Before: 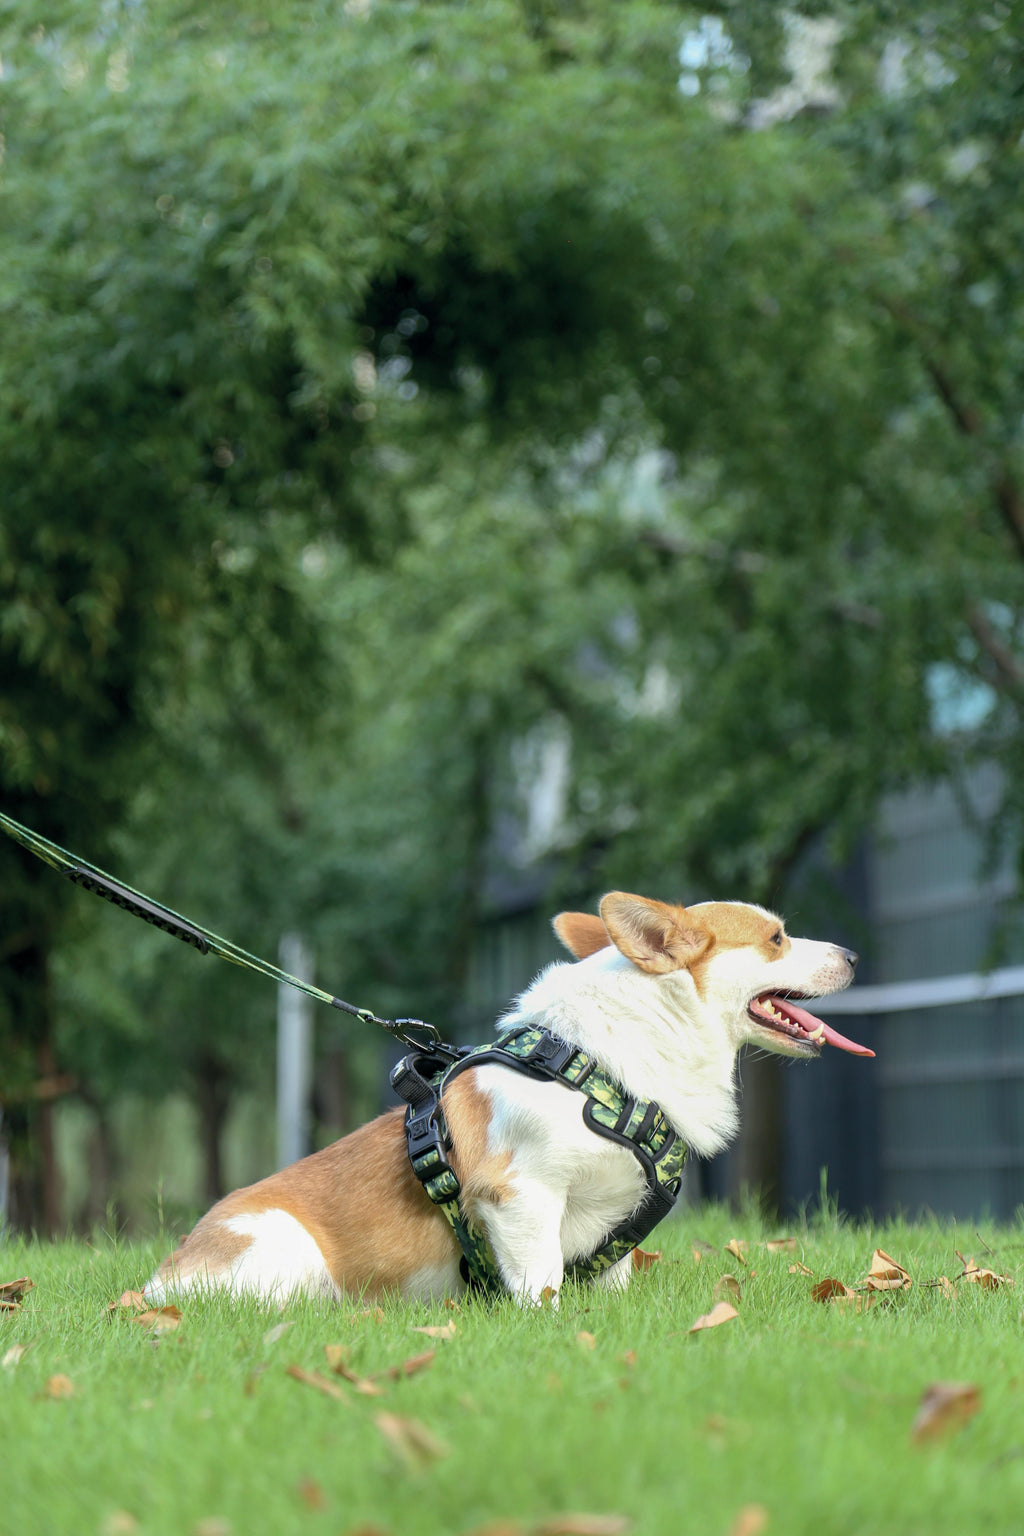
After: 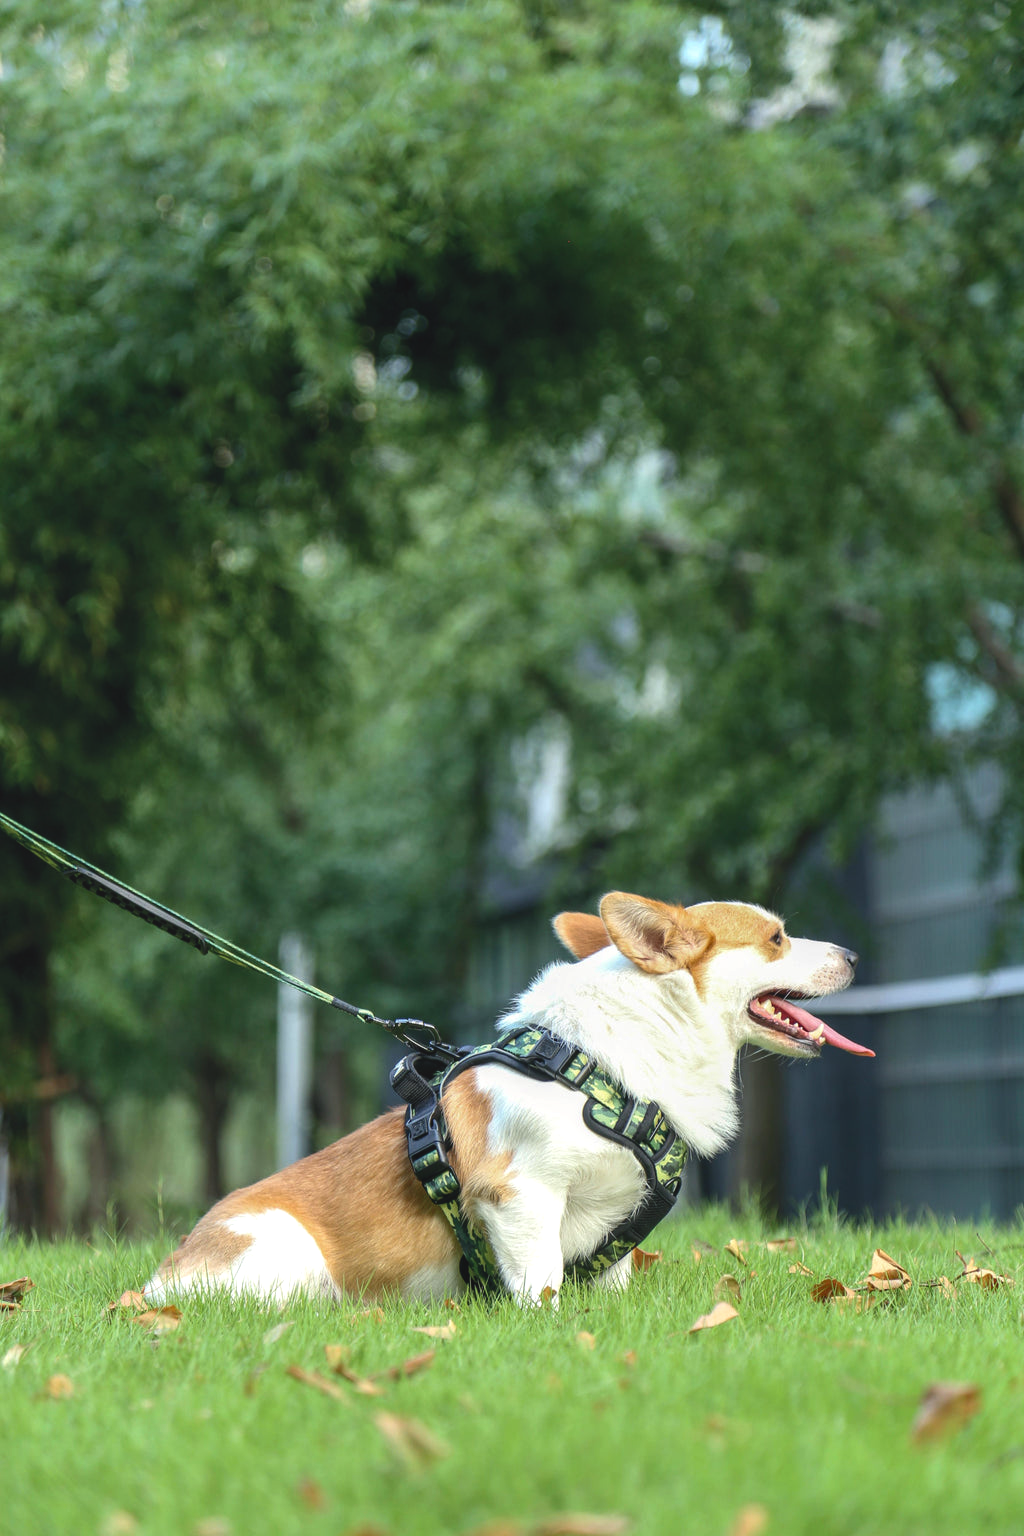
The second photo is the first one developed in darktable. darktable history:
local contrast: highlights 23%, shadows 74%, midtone range 0.744
color balance rgb: global offset › luminance 1.531%, linear chroma grading › shadows -1.926%, linear chroma grading › highlights -14.269%, linear chroma grading › global chroma -9.626%, linear chroma grading › mid-tones -9.674%, perceptual saturation grading › global saturation 36.587%, global vibrance 22.237%
